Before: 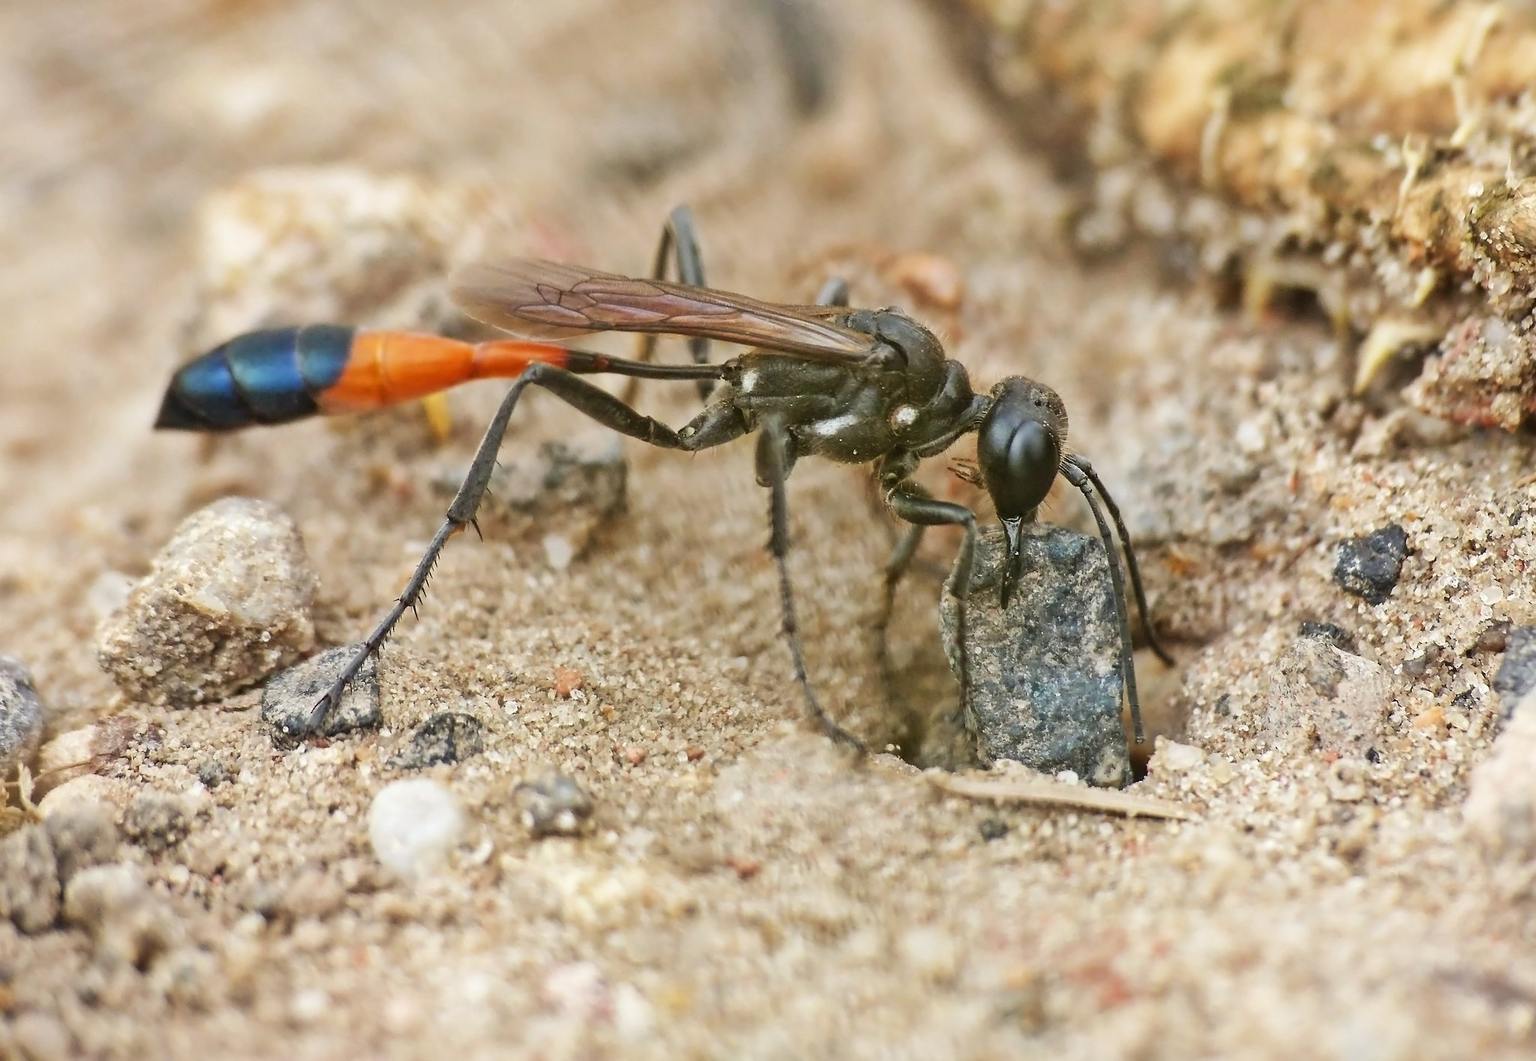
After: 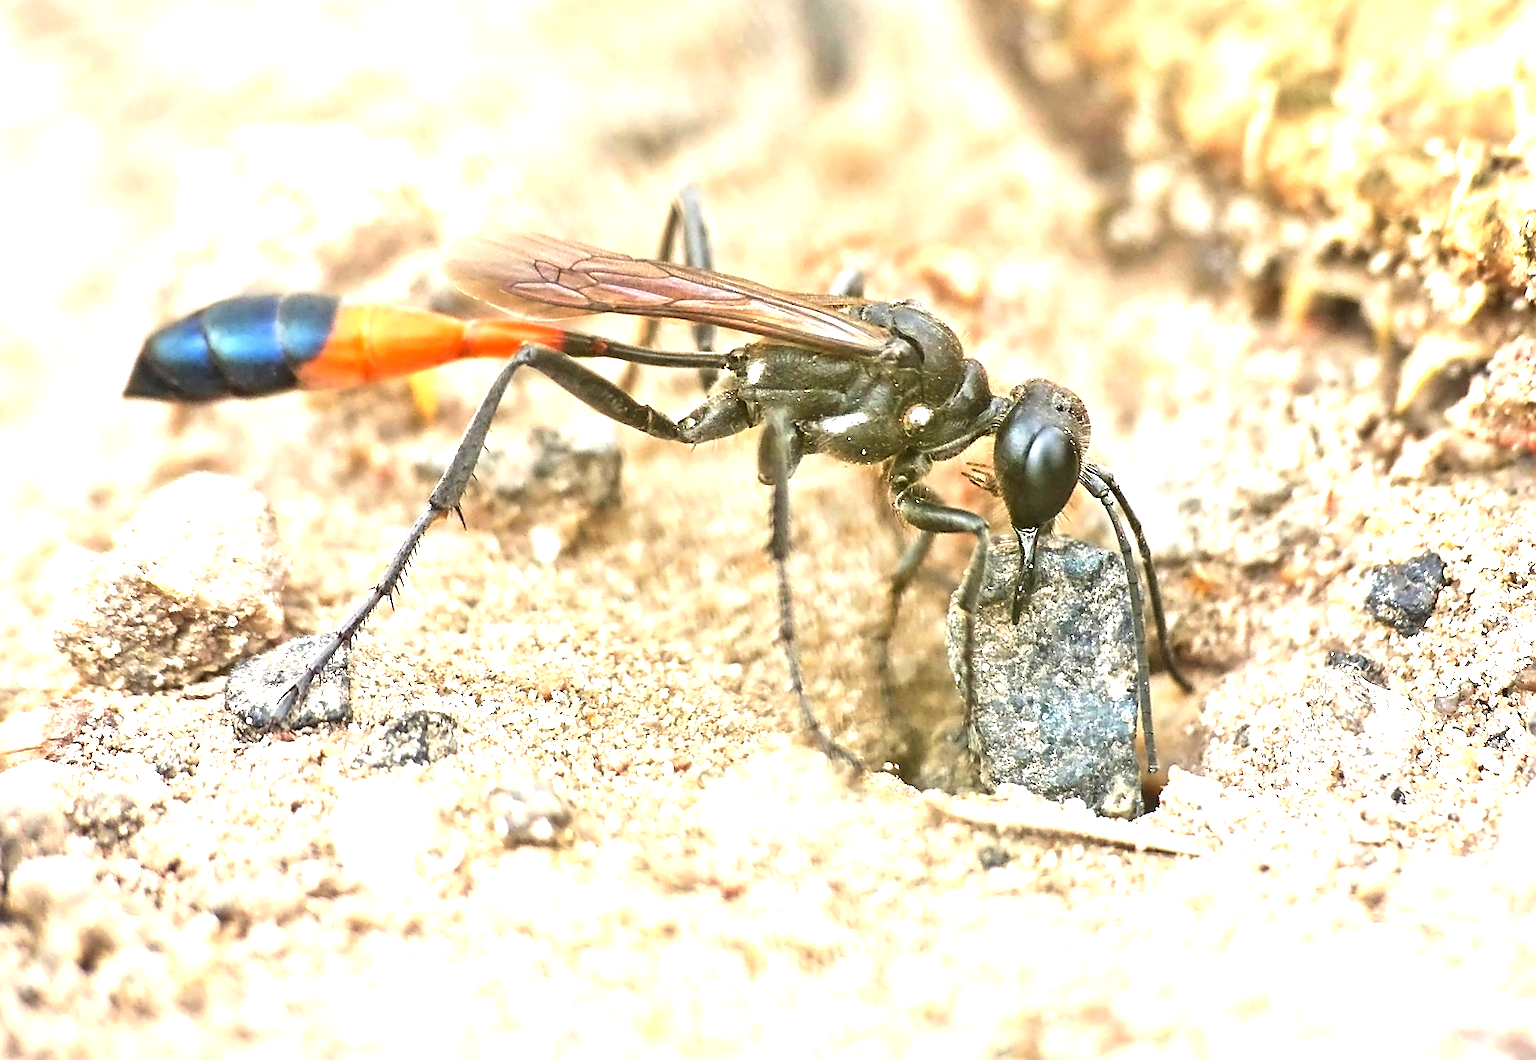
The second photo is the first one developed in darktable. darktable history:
sharpen: on, module defaults
exposure: black level correction 0.001, exposure 1.398 EV, compensate exposure bias true, compensate highlight preservation false
crop and rotate: angle -2.38°
